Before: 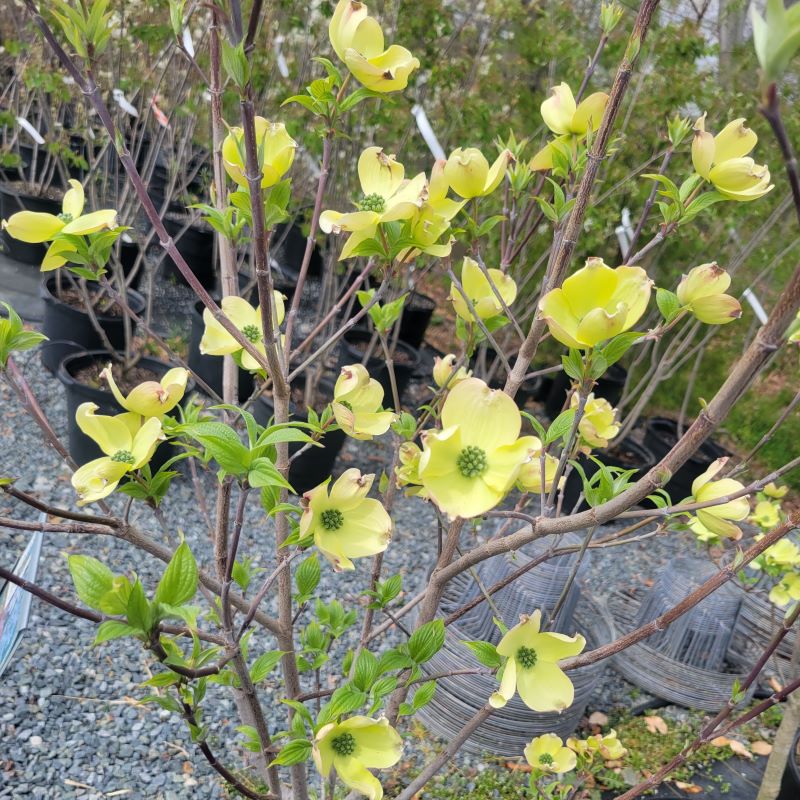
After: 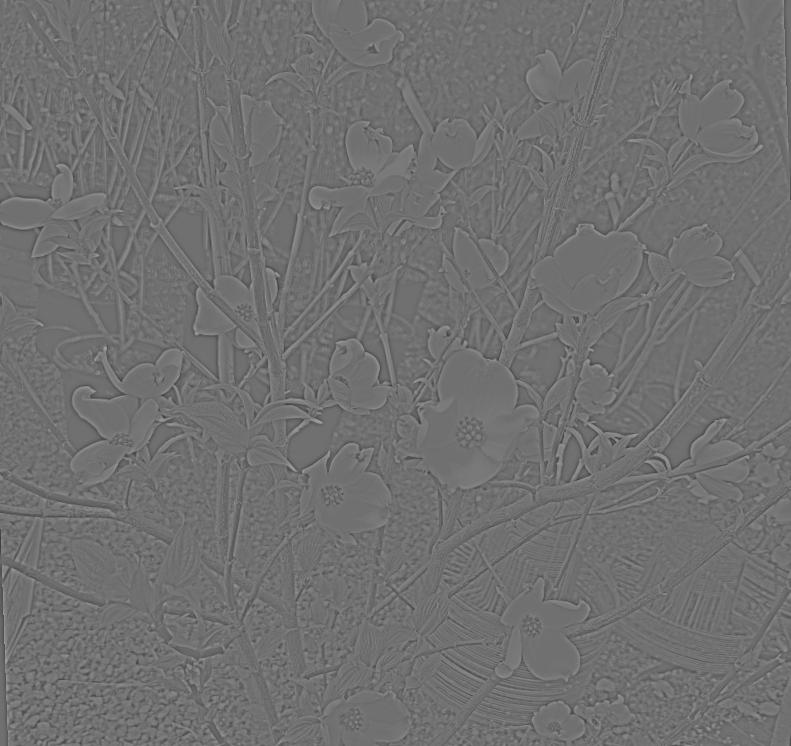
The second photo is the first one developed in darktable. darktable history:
color balance rgb: linear chroma grading › global chroma -16.06%, perceptual saturation grading › global saturation -32.85%, global vibrance -23.56%
contrast brightness saturation: contrast 0.03, brightness -0.04
tone equalizer: -8 EV -0.417 EV, -7 EV -0.389 EV, -6 EV -0.333 EV, -5 EV -0.222 EV, -3 EV 0.222 EV, -2 EV 0.333 EV, -1 EV 0.389 EV, +0 EV 0.417 EV, edges refinement/feathering 500, mask exposure compensation -1.57 EV, preserve details no
highpass: sharpness 9.84%, contrast boost 9.94%
rotate and perspective: rotation -2°, crop left 0.022, crop right 0.978, crop top 0.049, crop bottom 0.951
